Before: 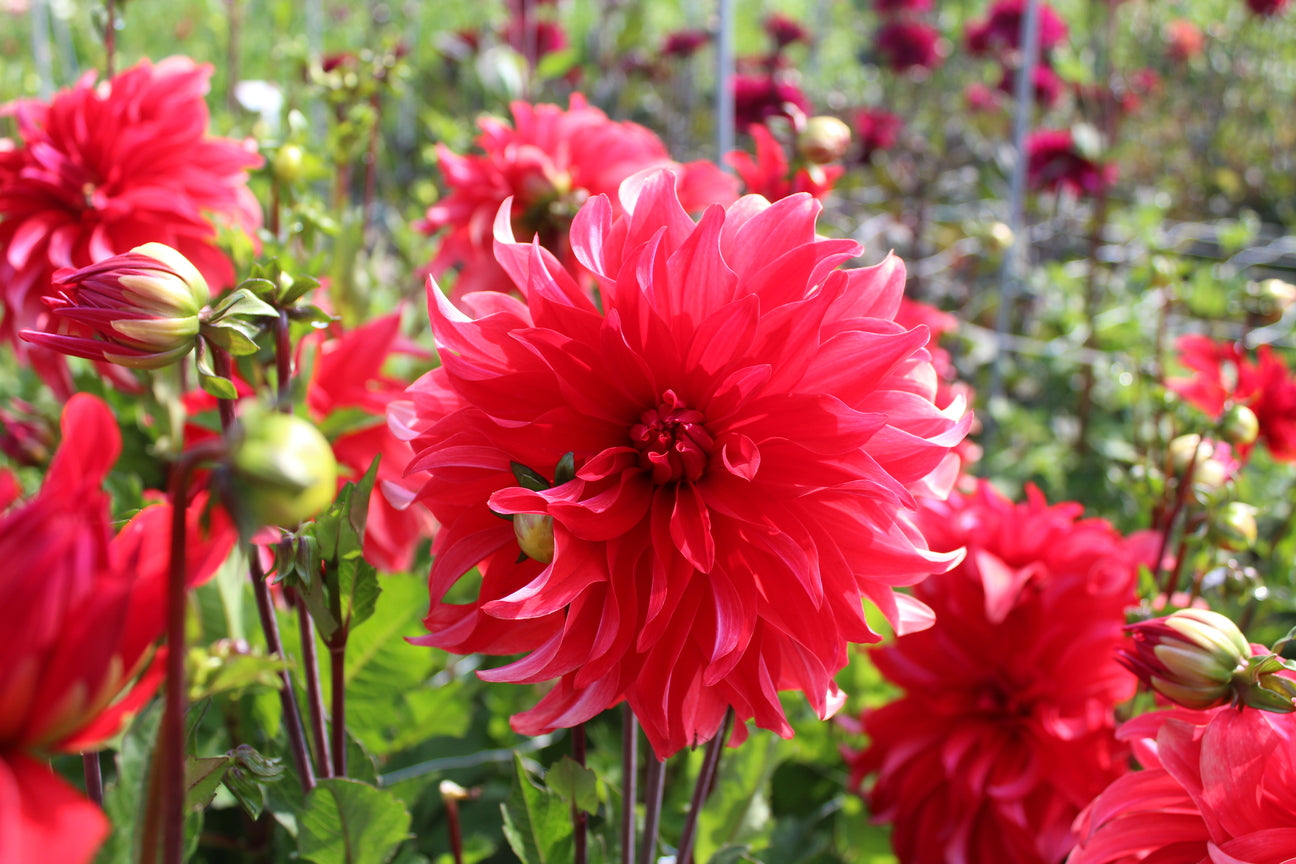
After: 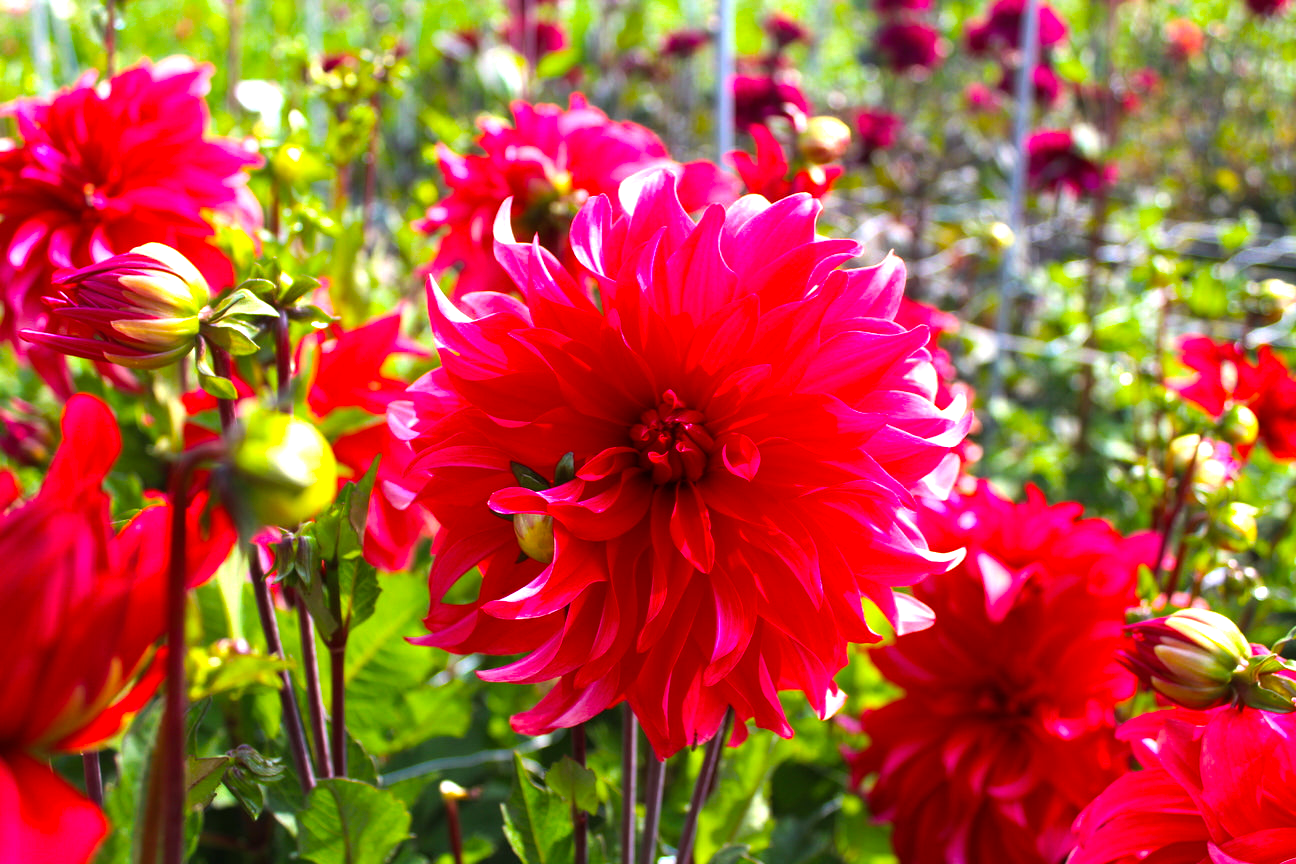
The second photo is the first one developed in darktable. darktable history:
color balance rgb: perceptual saturation grading › global saturation 61.242%, perceptual saturation grading › highlights 19.974%, perceptual saturation grading › shadows -49.394%, perceptual brilliance grading › global brilliance -5.235%, perceptual brilliance grading › highlights 25%, perceptual brilliance grading › mid-tones 6.829%, perceptual brilliance grading › shadows -4.535%
